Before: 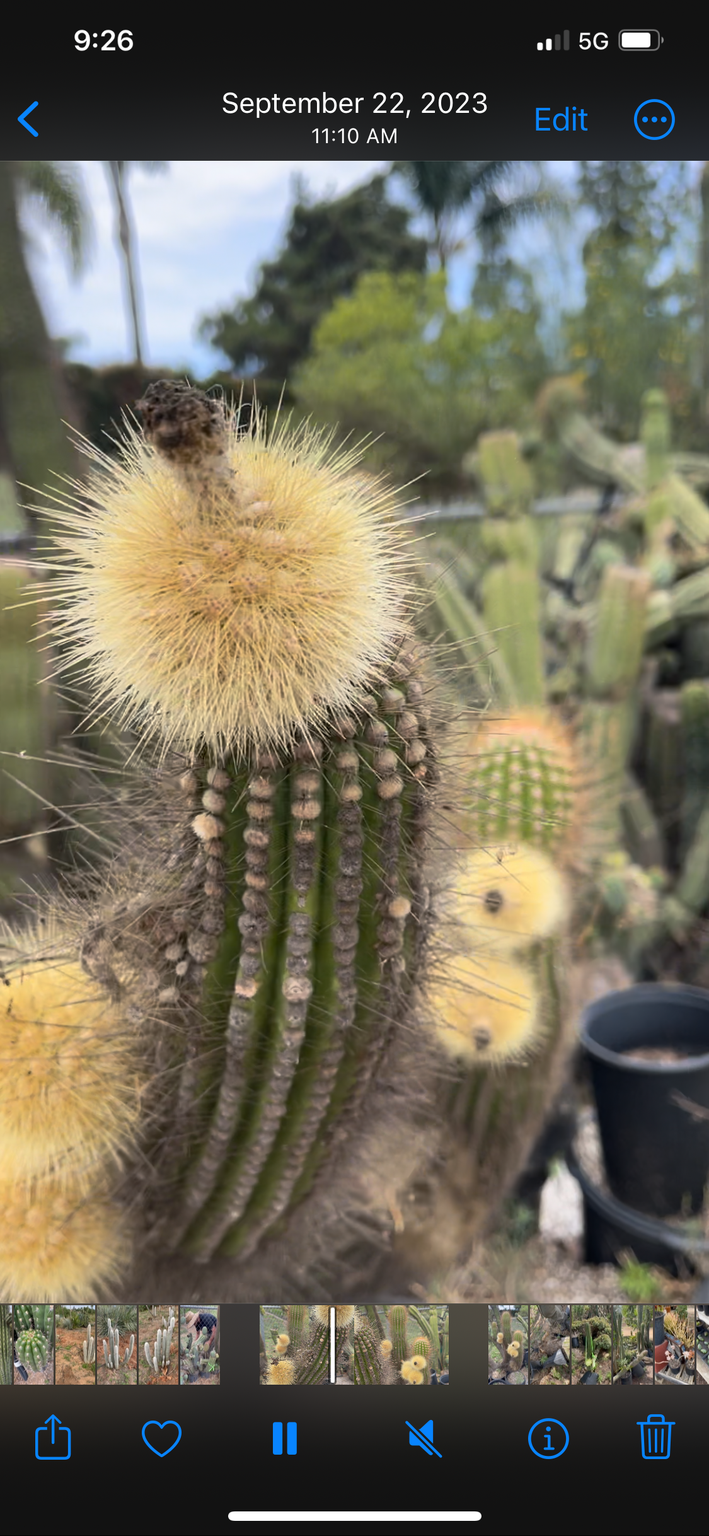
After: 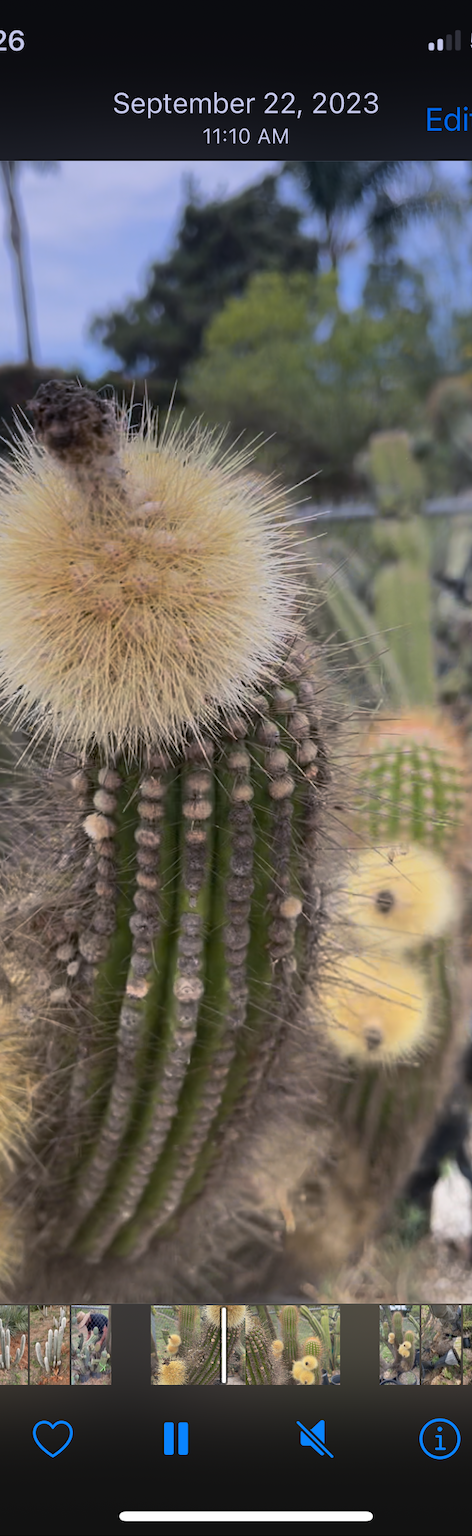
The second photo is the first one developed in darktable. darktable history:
graduated density: hue 238.83°, saturation 50%
crop and rotate: left 15.446%, right 17.836%
